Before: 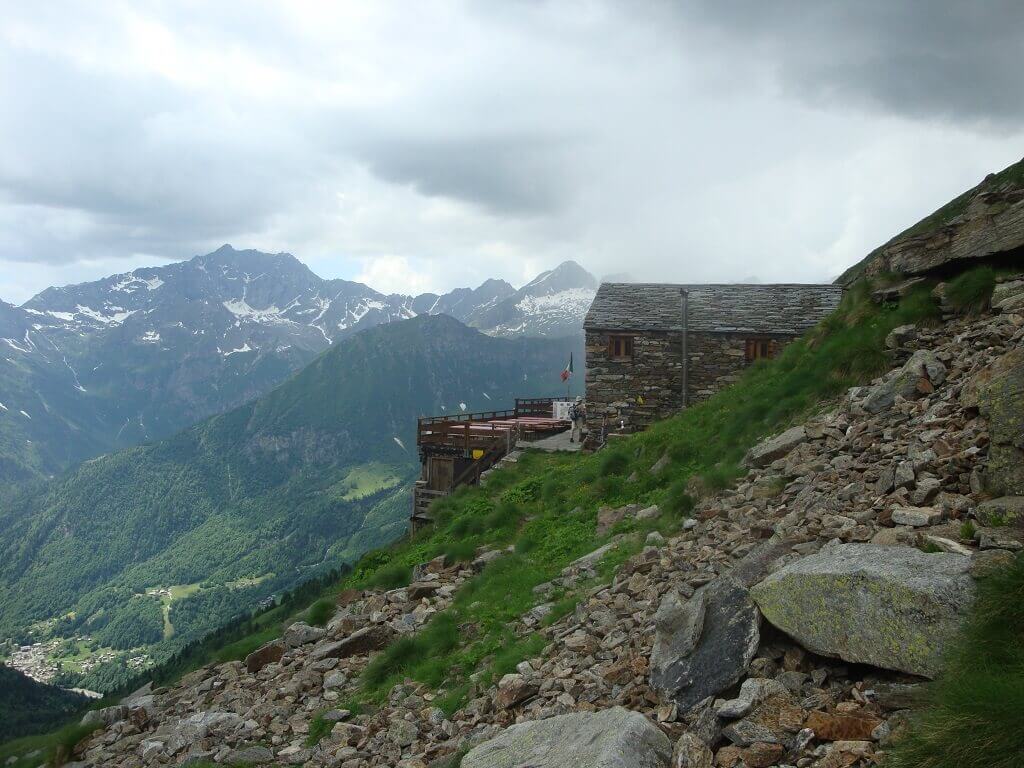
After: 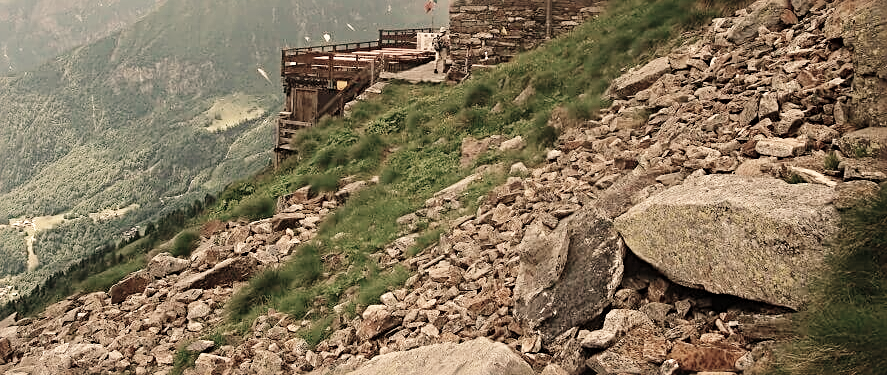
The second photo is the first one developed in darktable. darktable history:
white balance: red 1.467, blue 0.684
base curve: curves: ch0 [(0, 0) (0.008, 0.007) (0.022, 0.029) (0.048, 0.089) (0.092, 0.197) (0.191, 0.399) (0.275, 0.534) (0.357, 0.65) (0.477, 0.78) (0.542, 0.833) (0.799, 0.973) (1, 1)], preserve colors none
sharpen: radius 3.119
crop and rotate: left 13.306%, top 48.129%, bottom 2.928%
color correction: saturation 0.5
